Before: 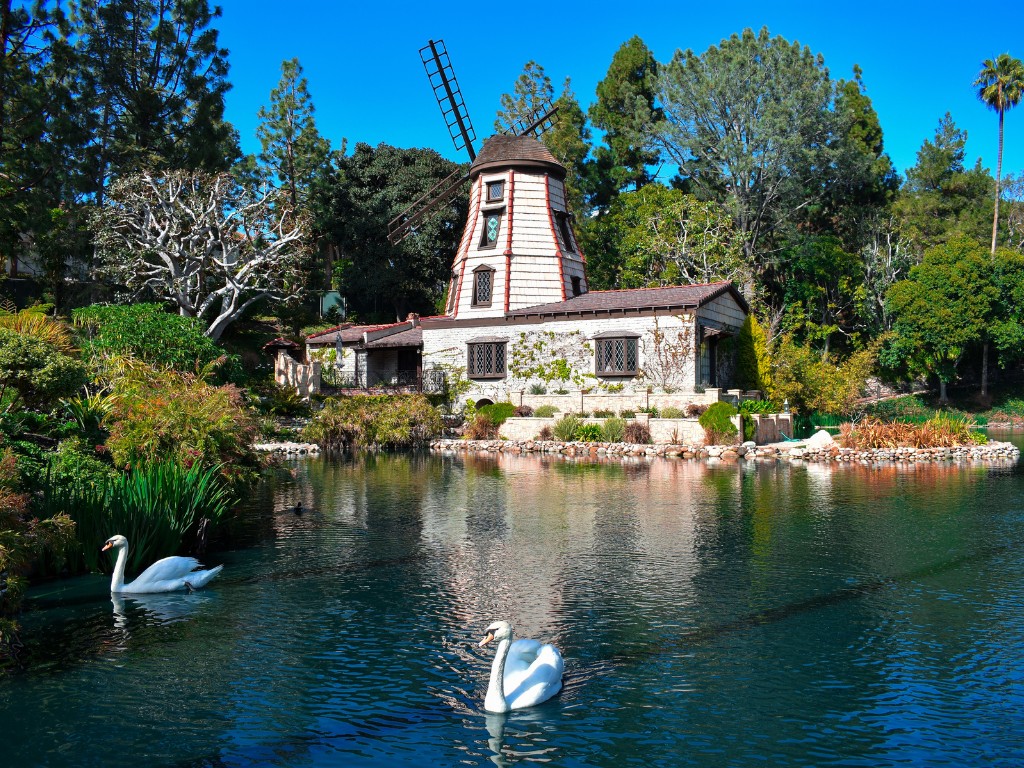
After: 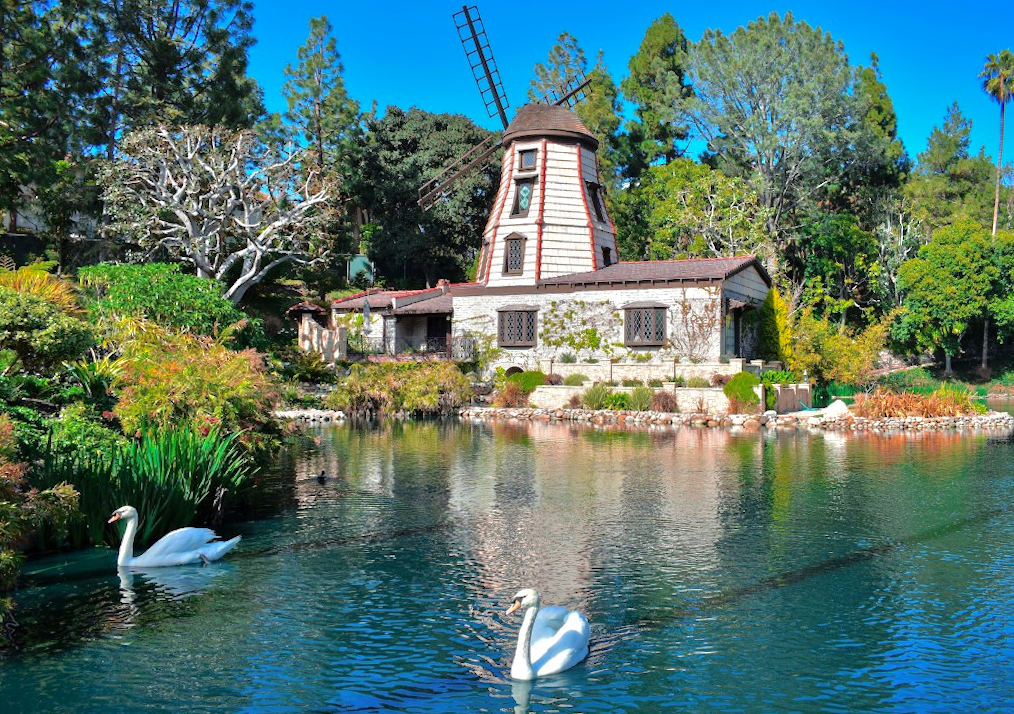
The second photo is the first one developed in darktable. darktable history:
tone equalizer: -7 EV 0.15 EV, -6 EV 0.6 EV, -5 EV 1.15 EV, -4 EV 1.33 EV, -3 EV 1.15 EV, -2 EV 0.6 EV, -1 EV 0.15 EV, mask exposure compensation -0.5 EV
rotate and perspective: rotation 0.679°, lens shift (horizontal) 0.136, crop left 0.009, crop right 0.991, crop top 0.078, crop bottom 0.95
shadows and highlights: on, module defaults
